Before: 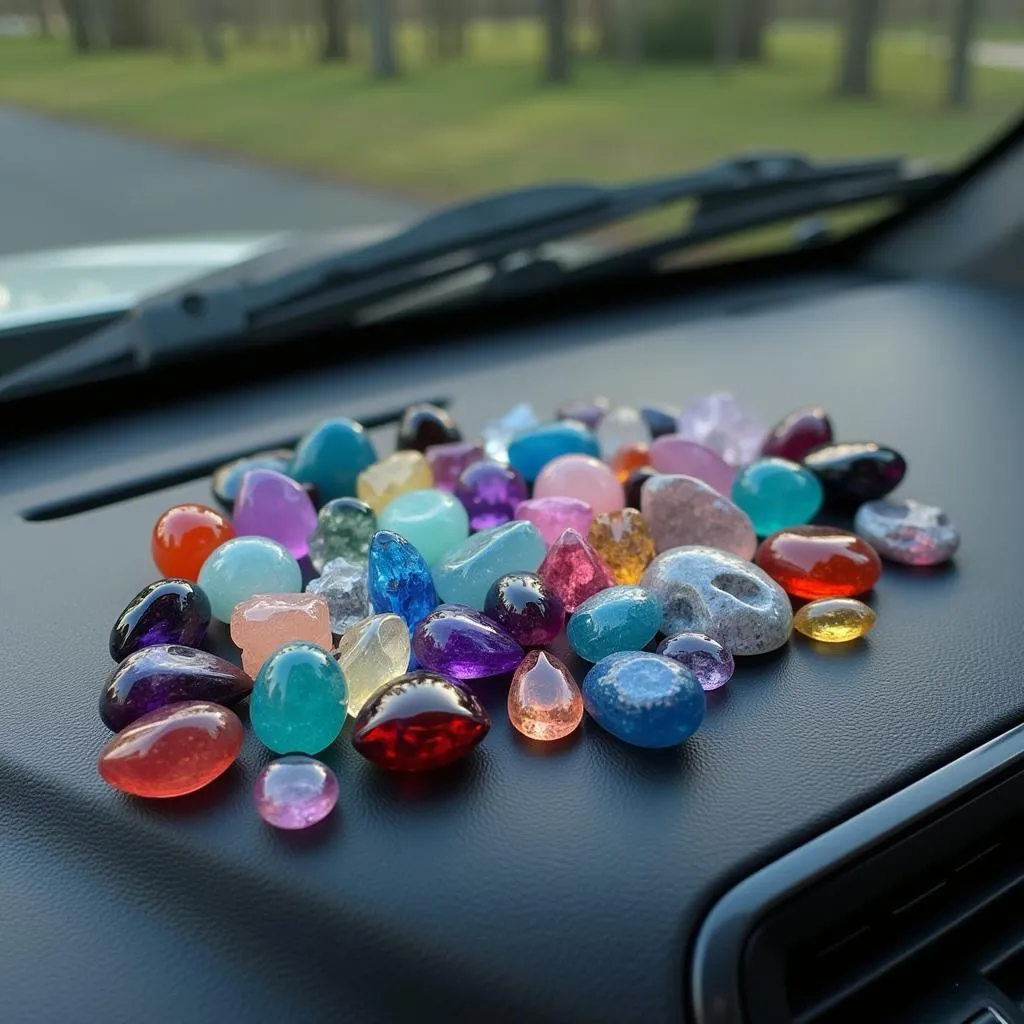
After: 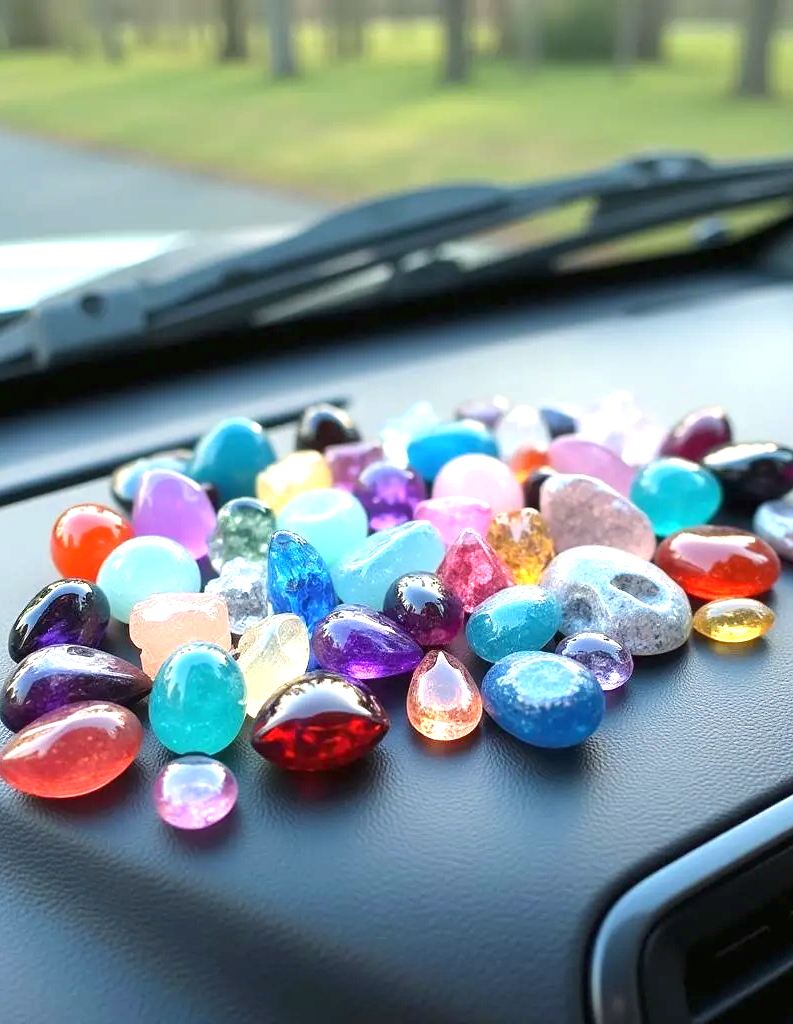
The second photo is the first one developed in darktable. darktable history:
crop: left 9.896%, right 12.626%
exposure: black level correction 0, exposure 1.369 EV, compensate highlight preservation false
